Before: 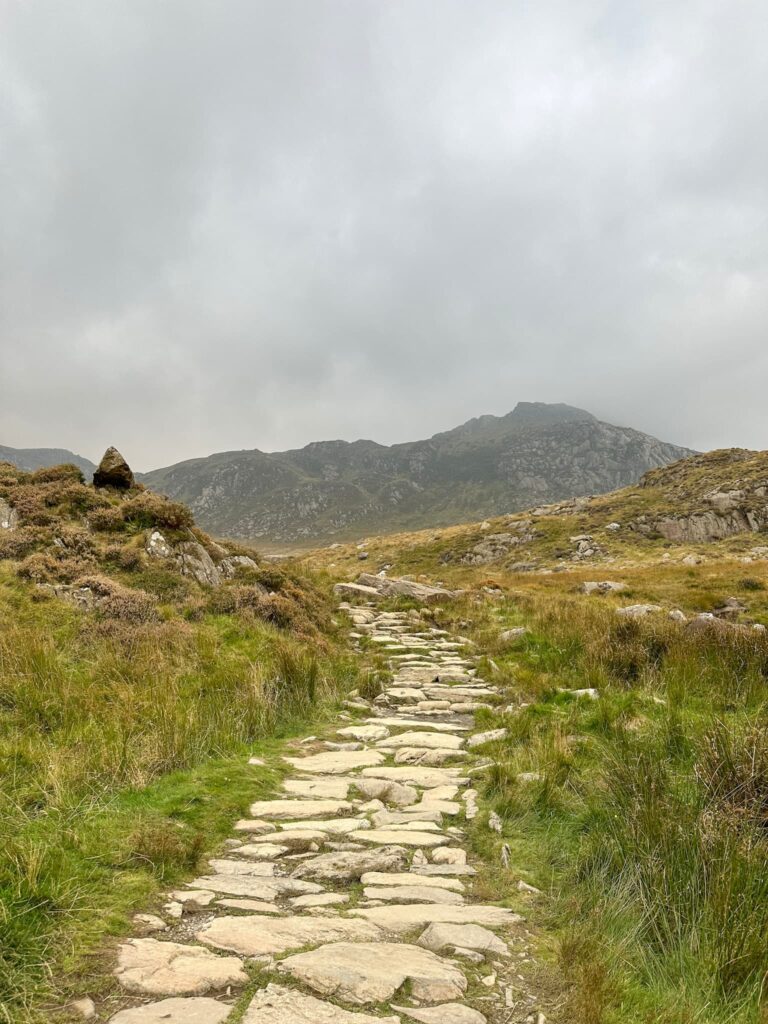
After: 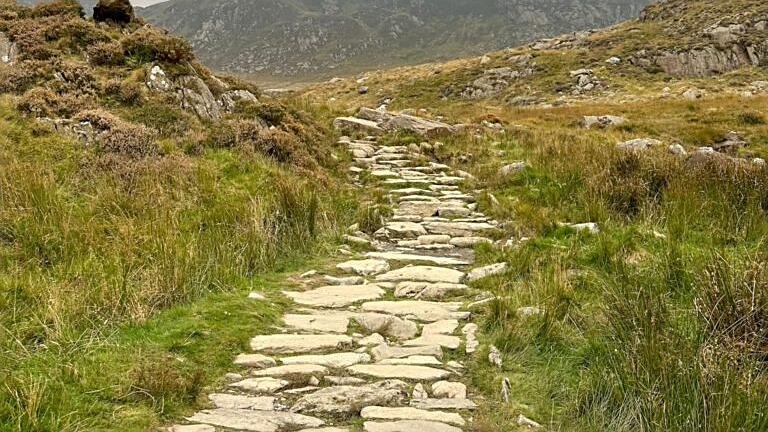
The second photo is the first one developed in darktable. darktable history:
crop: top 45.551%, bottom 12.262%
sharpen: on, module defaults
